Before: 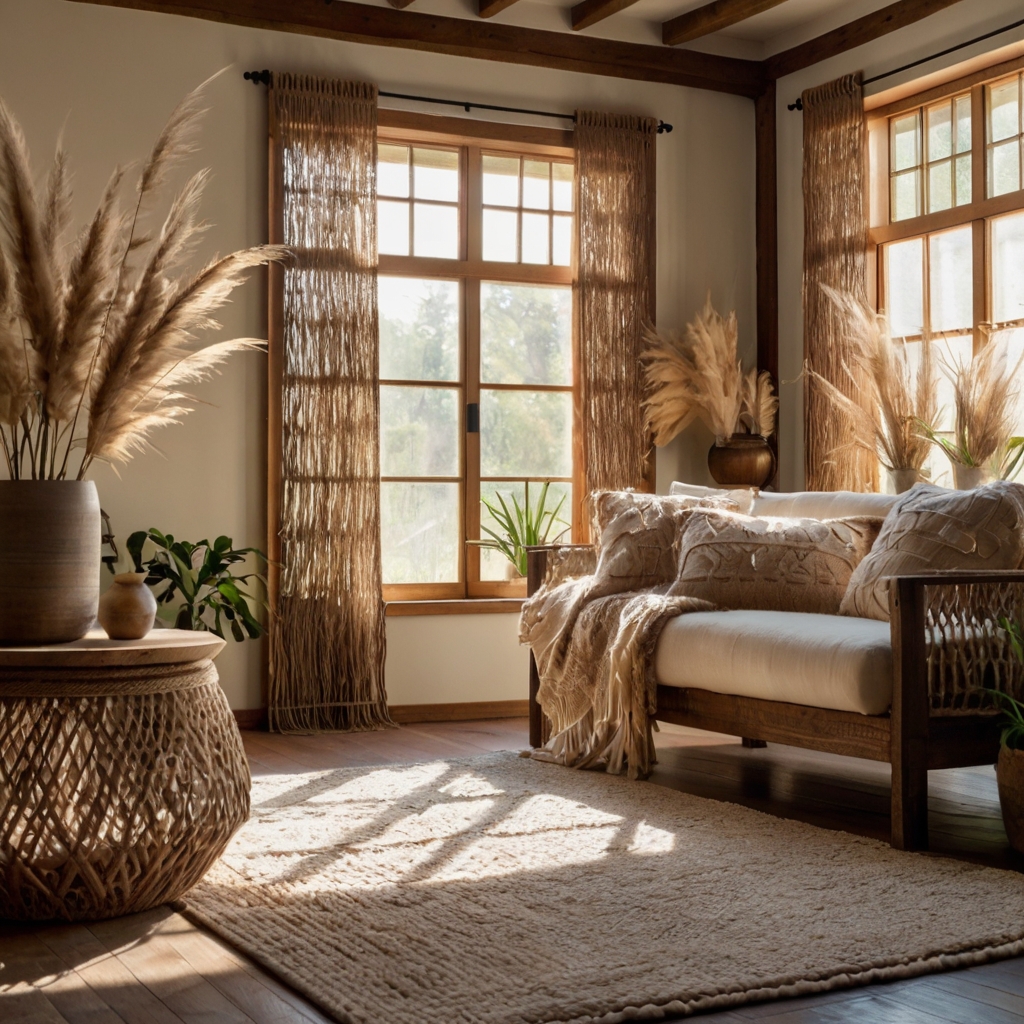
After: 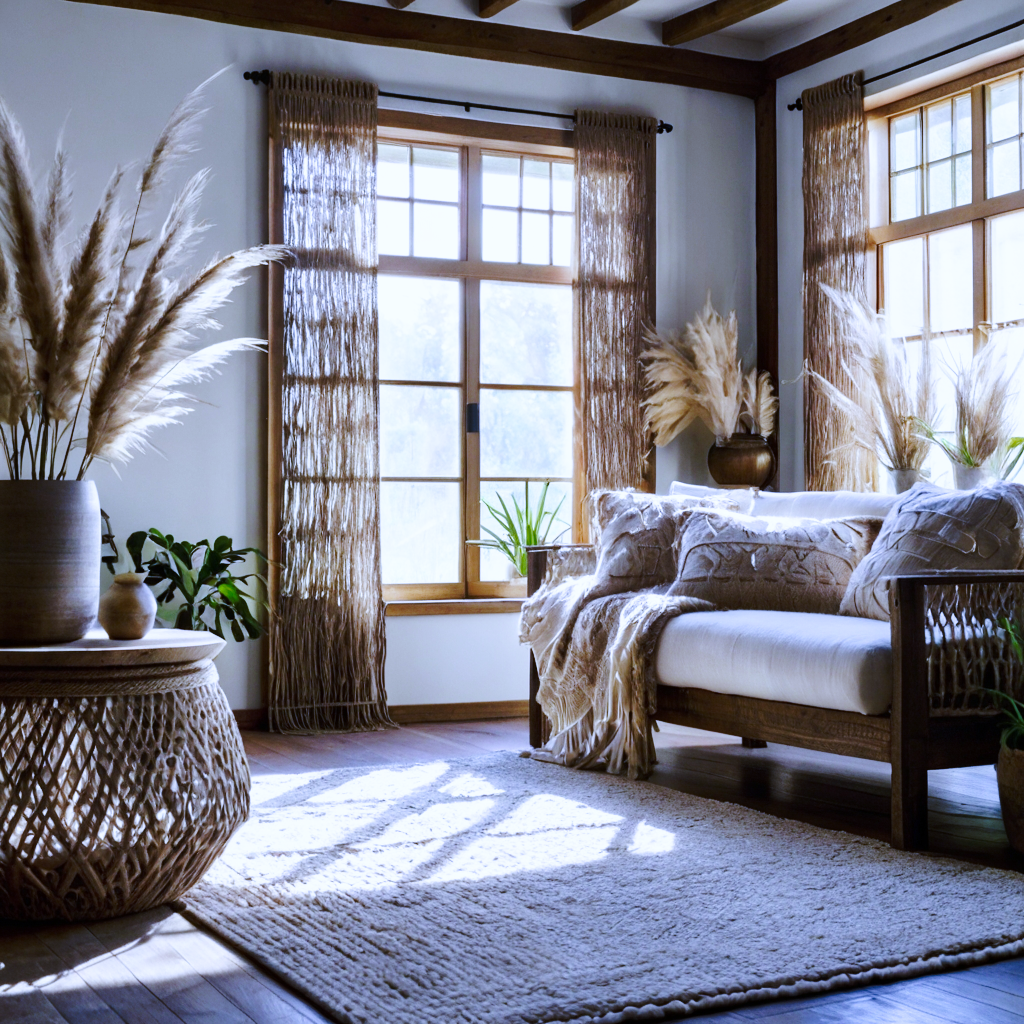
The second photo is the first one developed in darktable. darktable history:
white balance: red 0.766, blue 1.537
tone curve: curves: ch0 [(0, 0) (0.003, 0.003) (0.011, 0.012) (0.025, 0.026) (0.044, 0.046) (0.069, 0.072) (0.1, 0.104) (0.136, 0.141) (0.177, 0.185) (0.224, 0.247) (0.277, 0.335) (0.335, 0.447) (0.399, 0.539) (0.468, 0.636) (0.543, 0.723) (0.623, 0.803) (0.709, 0.873) (0.801, 0.936) (0.898, 0.978) (1, 1)], preserve colors none
